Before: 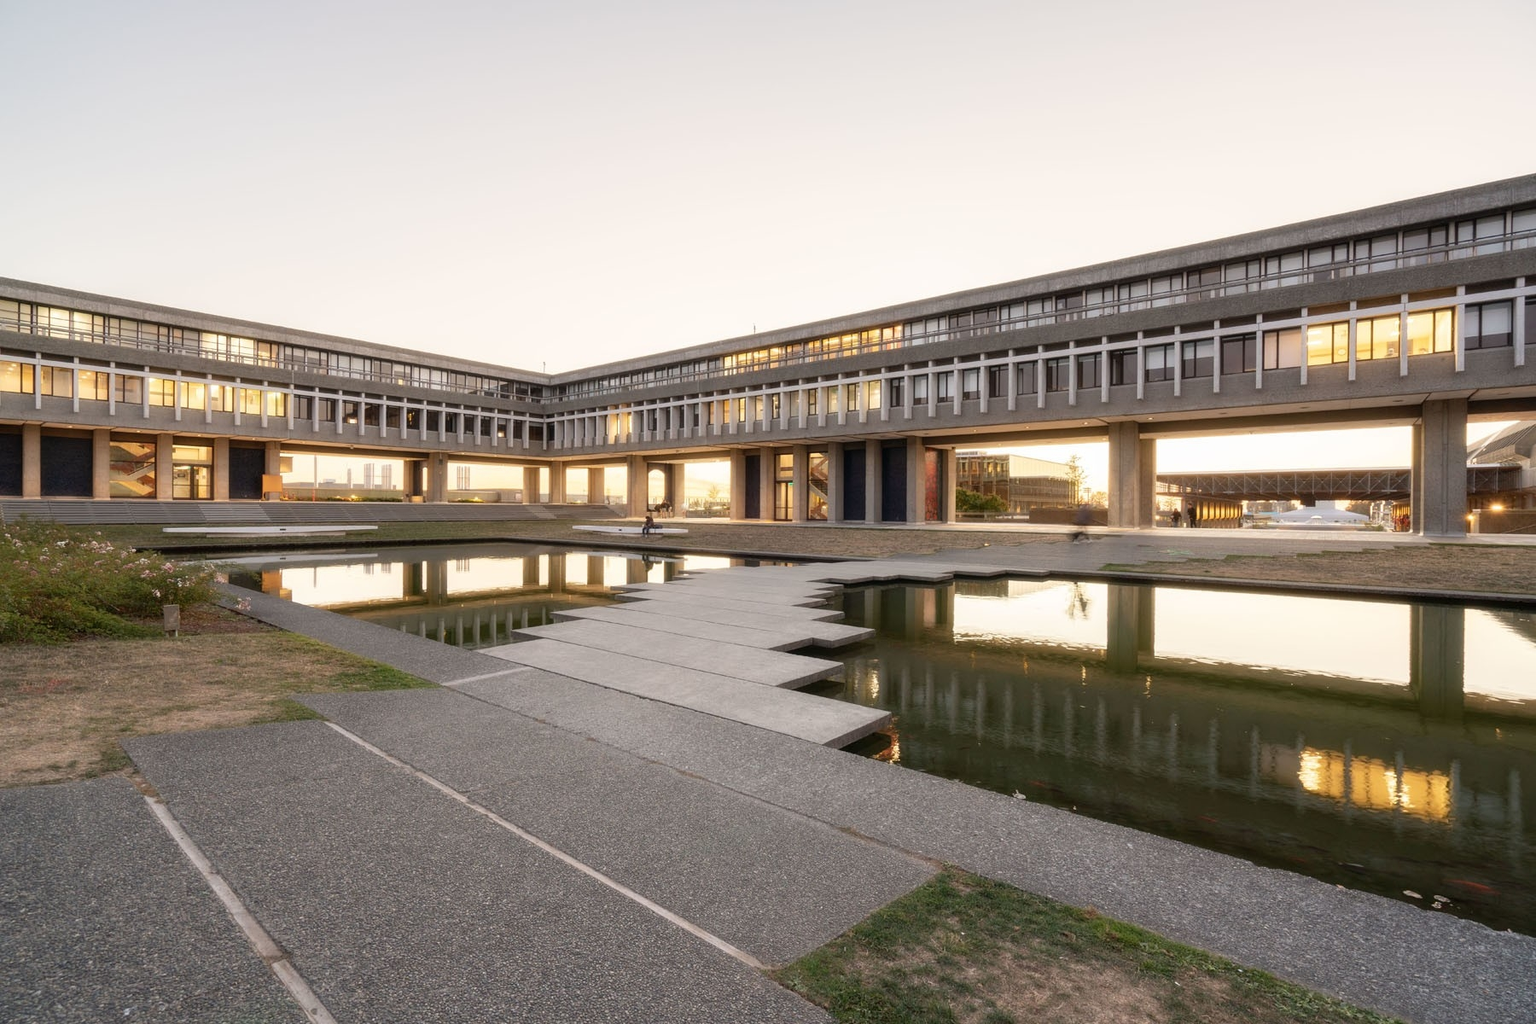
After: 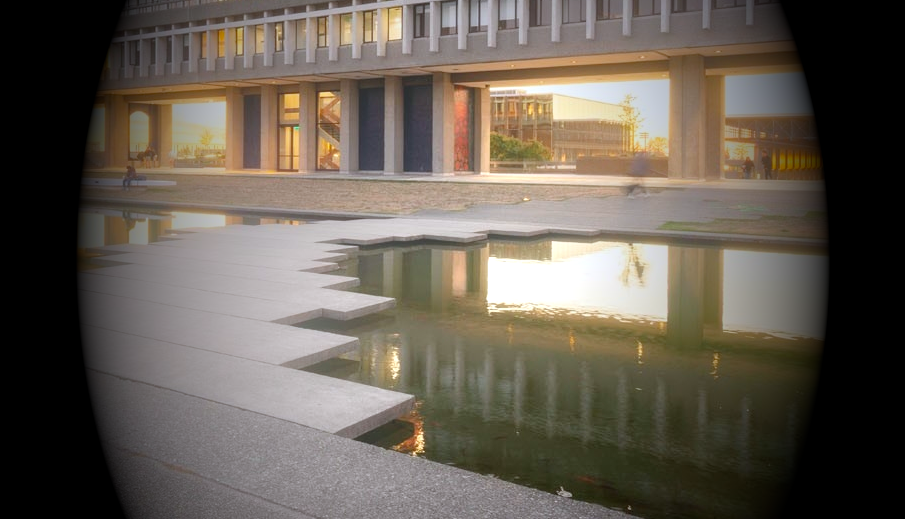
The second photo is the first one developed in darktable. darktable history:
crop: left 35.03%, top 36.625%, right 14.663%, bottom 20.057%
exposure: black level correction 0, exposure 0.7 EV, compensate exposure bias true, compensate highlight preservation false
white balance: red 0.976, blue 1.04
vignetting: fall-off start 15.9%, fall-off radius 100%, brightness -1, saturation 0.5, width/height ratio 0.719
bloom: on, module defaults
